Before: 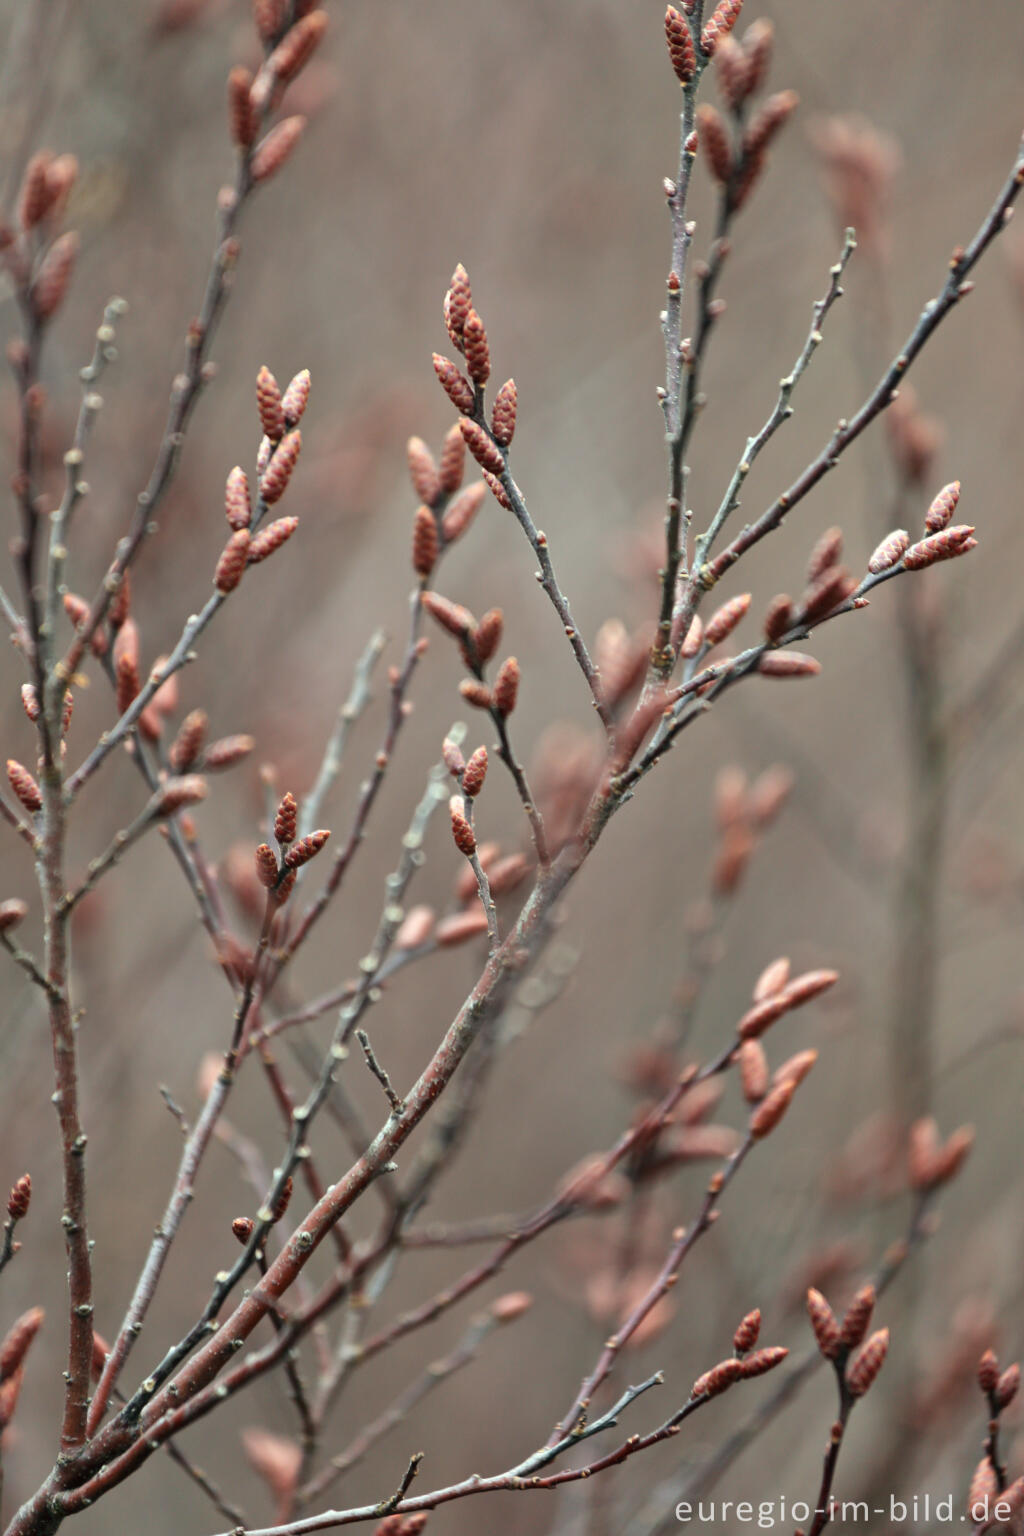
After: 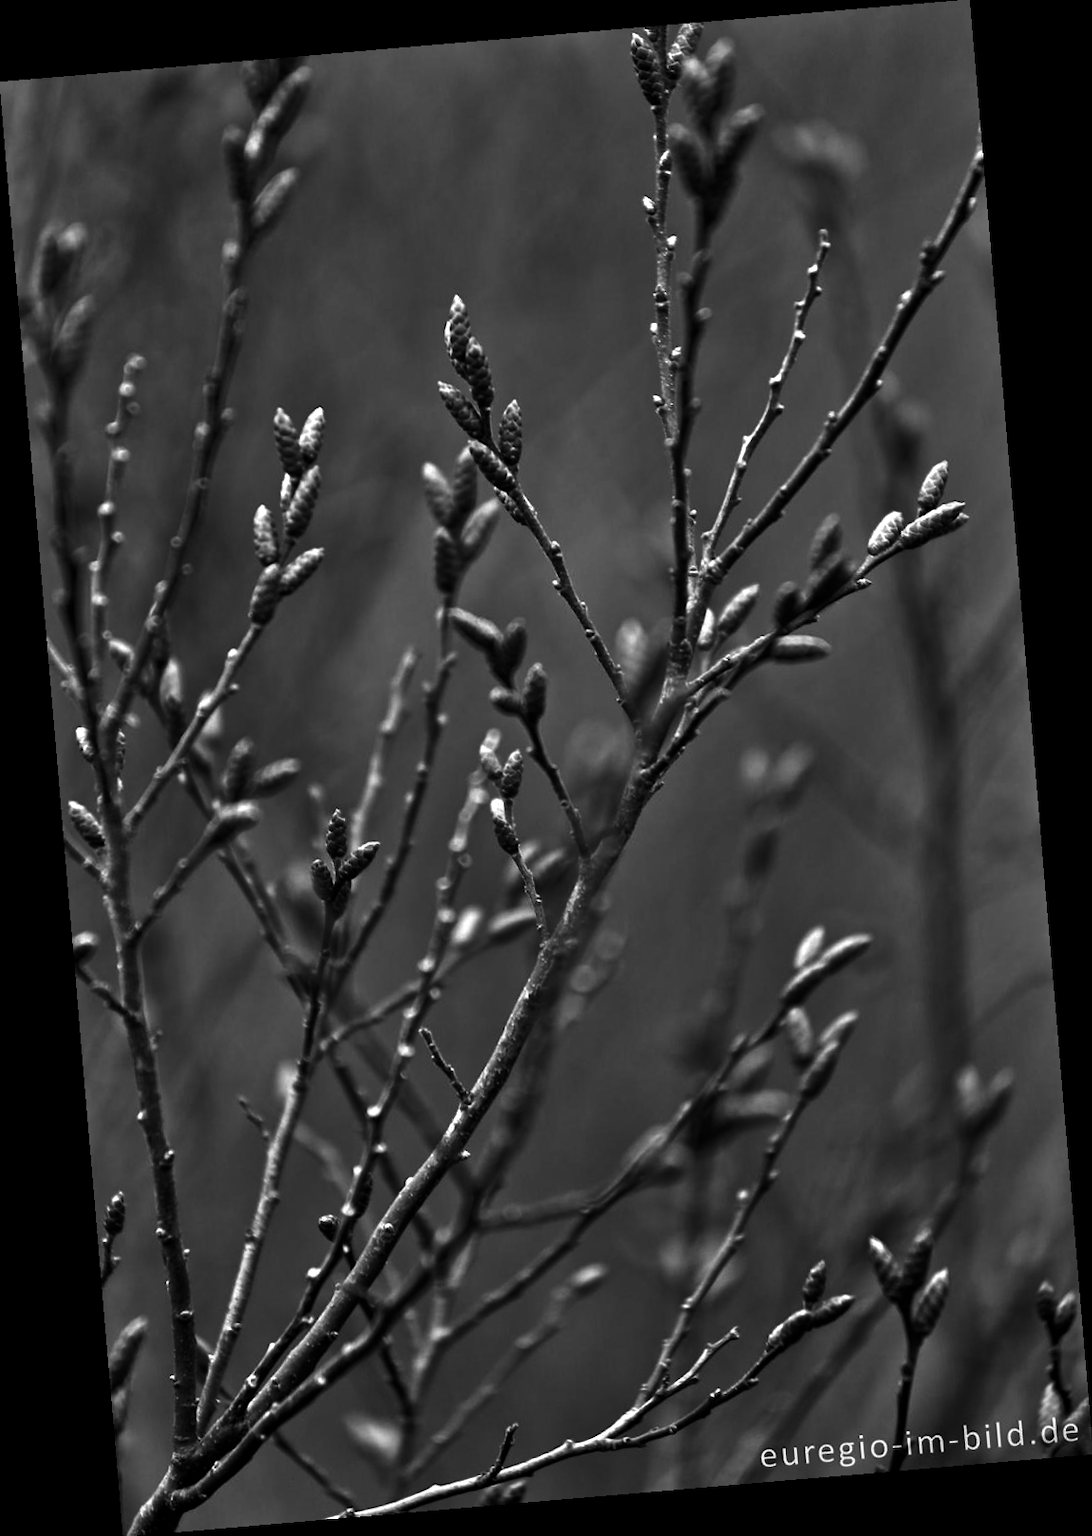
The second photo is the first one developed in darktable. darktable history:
rotate and perspective: rotation -4.86°, automatic cropping off
contrast brightness saturation: contrast 0.02, brightness -1, saturation -1
velvia: on, module defaults
tone equalizer: -7 EV 0.15 EV, -6 EV 0.6 EV, -5 EV 1.15 EV, -4 EV 1.33 EV, -3 EV 1.15 EV, -2 EV 0.6 EV, -1 EV 0.15 EV, mask exposure compensation -0.5 EV
